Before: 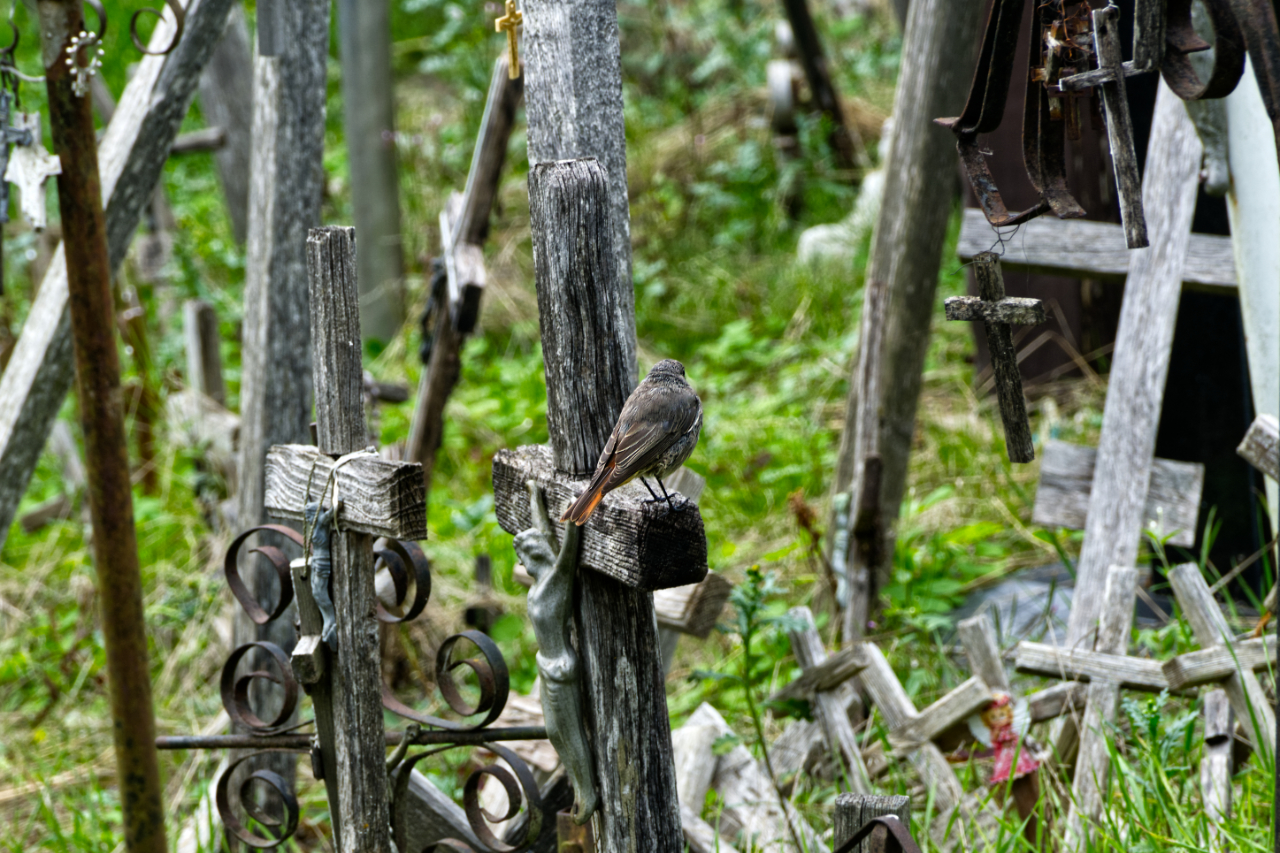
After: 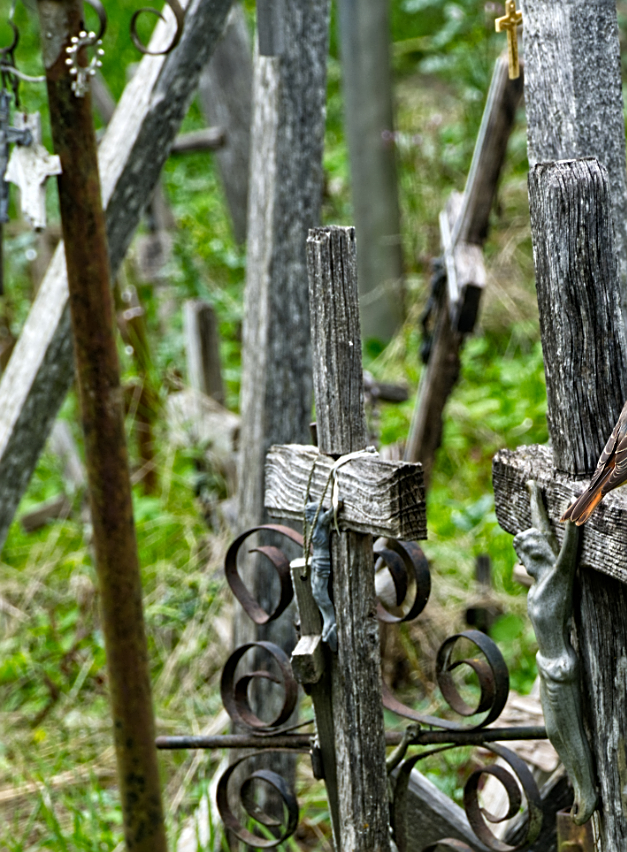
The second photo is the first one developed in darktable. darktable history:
crop and rotate: left 0.031%, top 0%, right 50.949%
sharpen: on, module defaults
